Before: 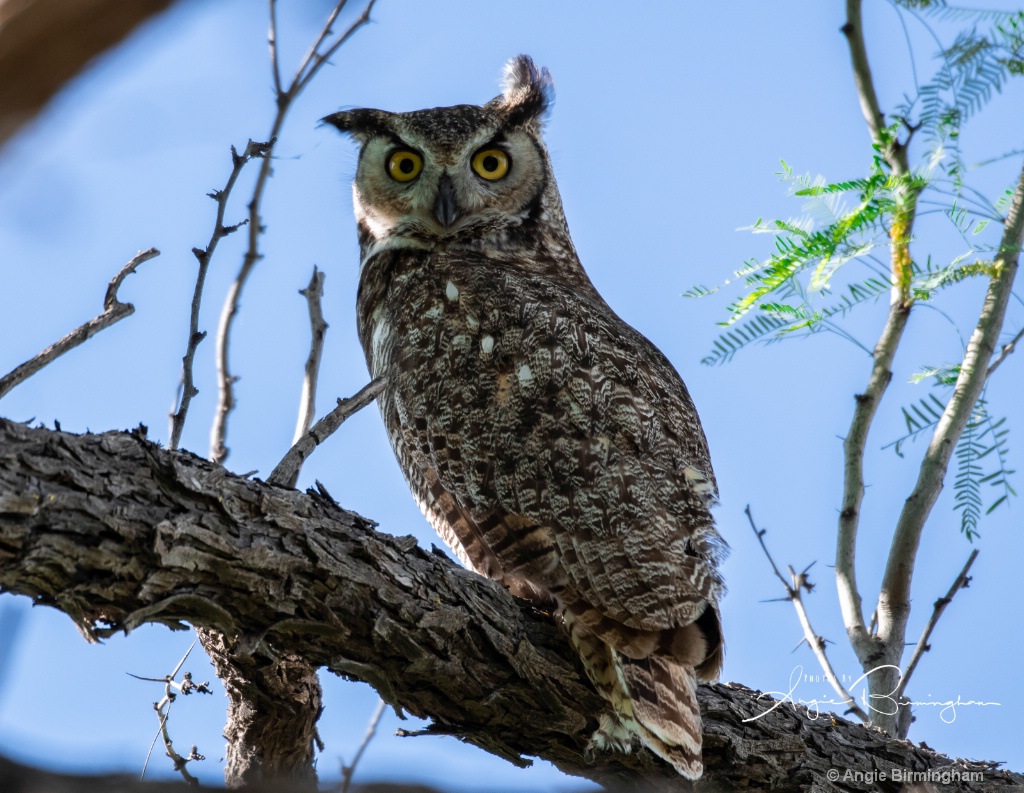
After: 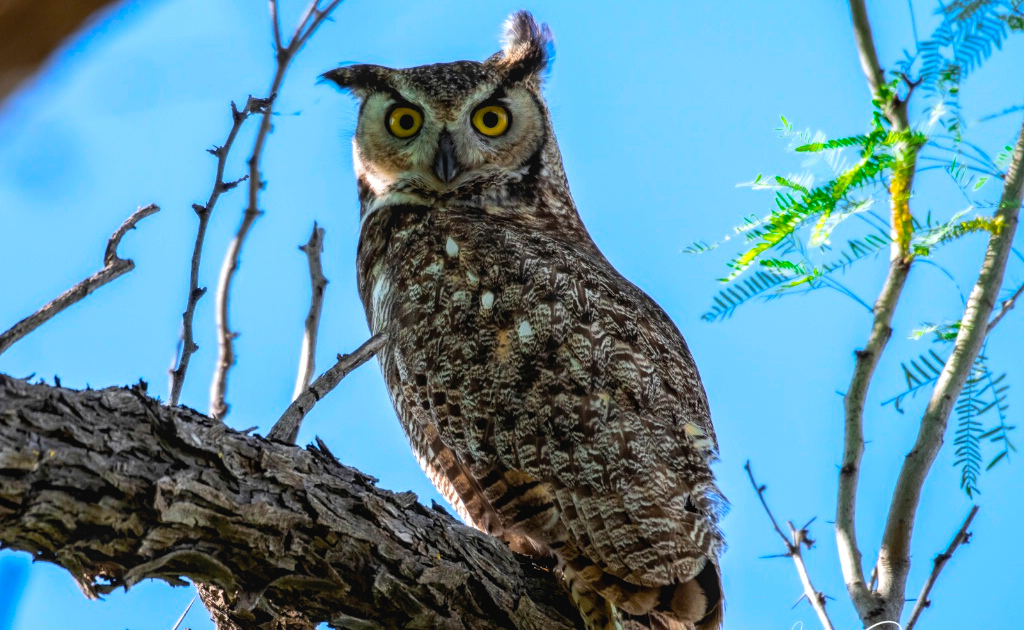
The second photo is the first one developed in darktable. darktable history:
crop and rotate: top 5.669%, bottom 14.767%
exposure: exposure 0.201 EV, compensate exposure bias true, compensate highlight preservation false
color balance rgb: global offset › luminance -0.501%, linear chroma grading › shadows -39.359%, linear chroma grading › highlights 40.141%, linear chroma grading › global chroma 44.727%, linear chroma grading › mid-tones -29.551%, perceptual saturation grading › global saturation 1.518%, perceptual saturation grading › highlights -2.543%, perceptual saturation grading › mid-tones 4.71%, perceptual saturation grading › shadows 7.744%
local contrast: detail 109%
